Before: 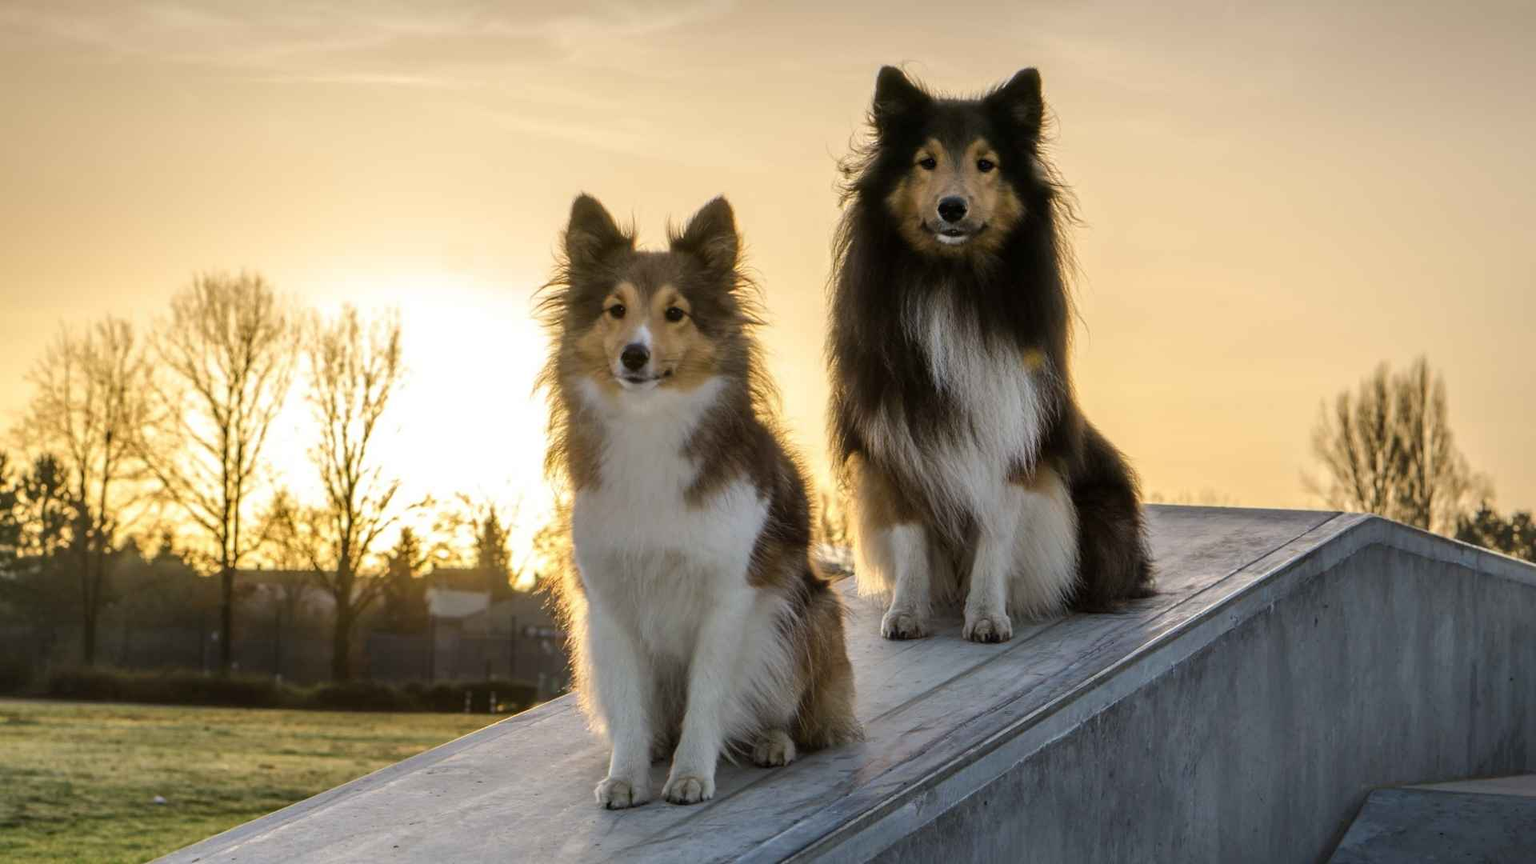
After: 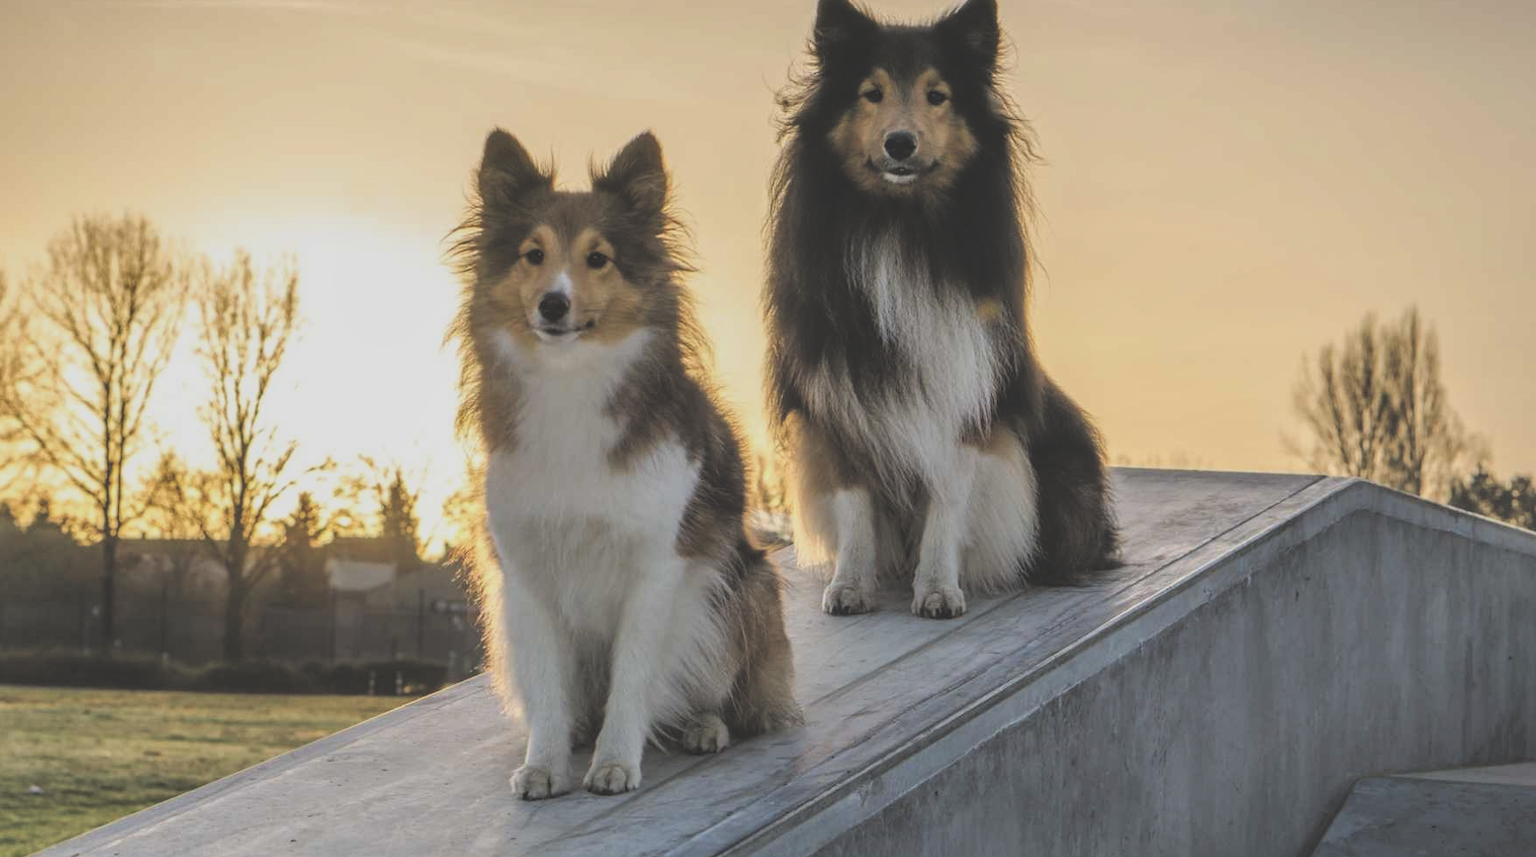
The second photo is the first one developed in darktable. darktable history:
crop and rotate: left 8.325%, top 8.914%
exposure: black level correction -0.063, exposure -0.049 EV, compensate highlight preservation false
local contrast: detail 109%
filmic rgb: black relative exposure -3.28 EV, white relative exposure 3.46 EV, threshold 5.96 EV, hardness 2.37, contrast 1.104, enable highlight reconstruction true
shadows and highlights: radius 336.94, shadows 28.27, soften with gaussian
